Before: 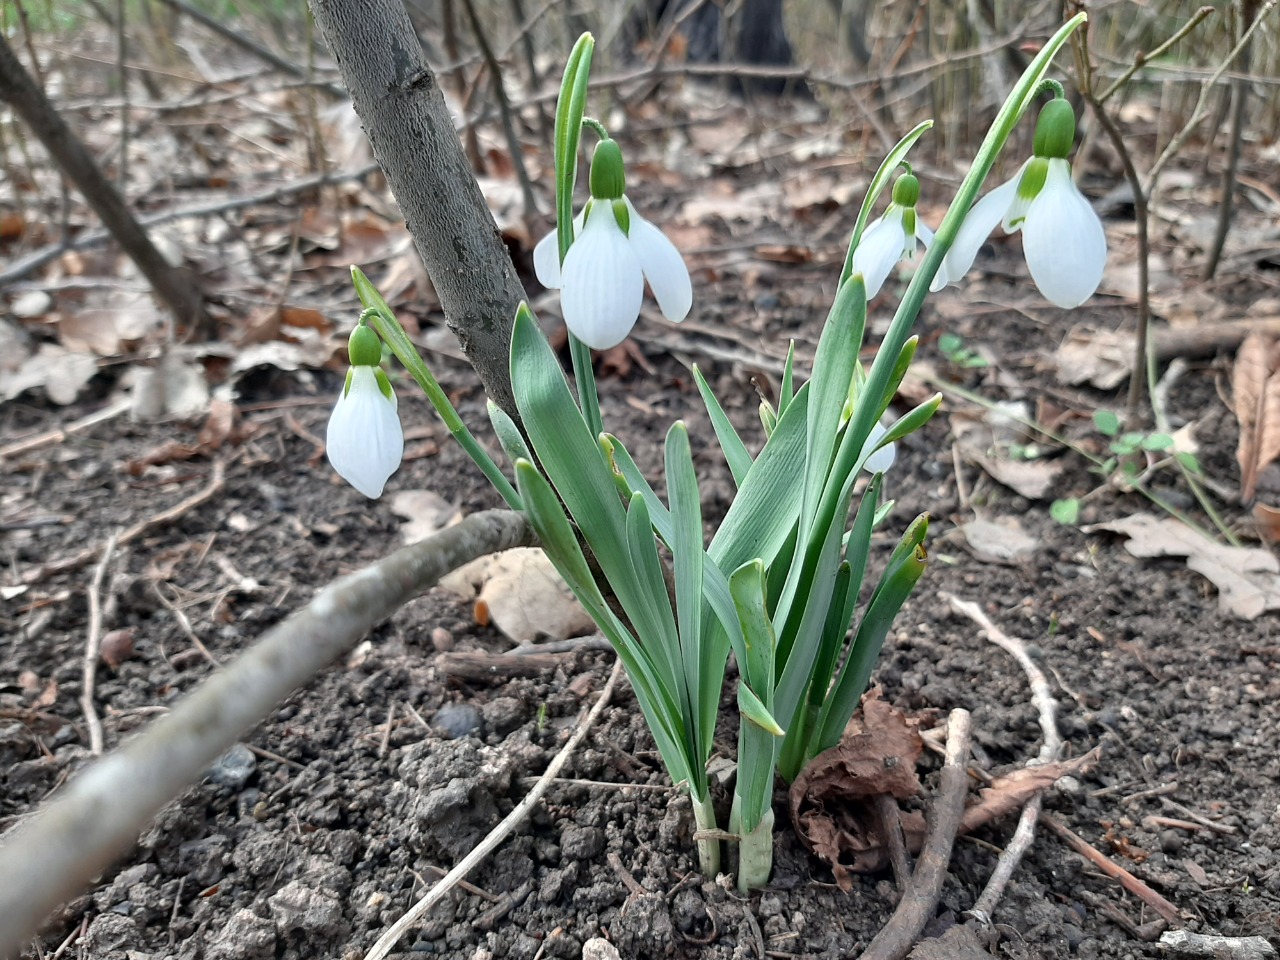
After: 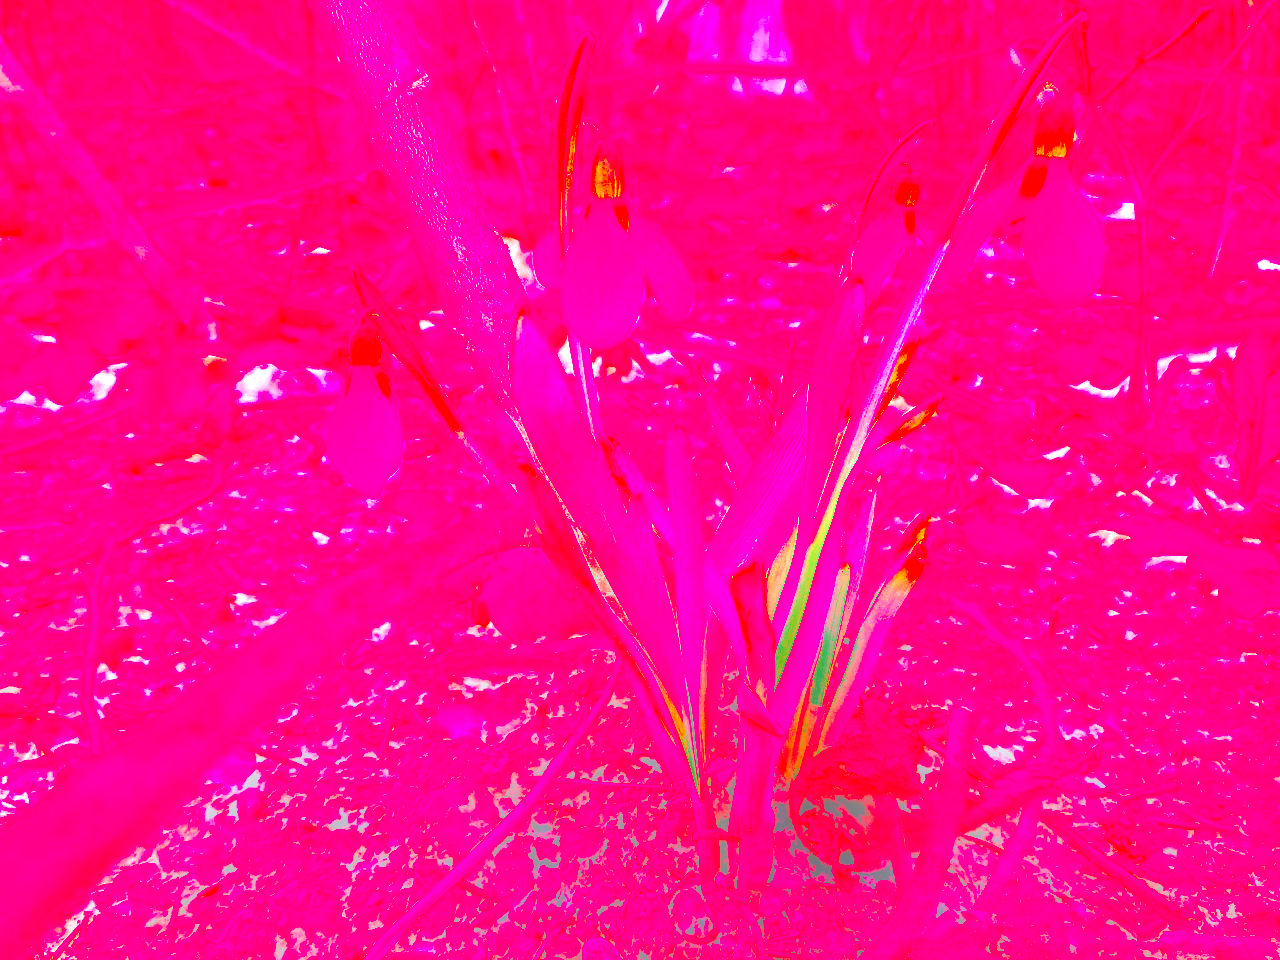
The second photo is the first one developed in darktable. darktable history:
white balance: red 4.26, blue 1.802
bloom: size 16%, threshold 98%, strength 20%
color correction: highlights a* 1.59, highlights b* -1.7, saturation 2.48
exposure: compensate highlight preservation false
